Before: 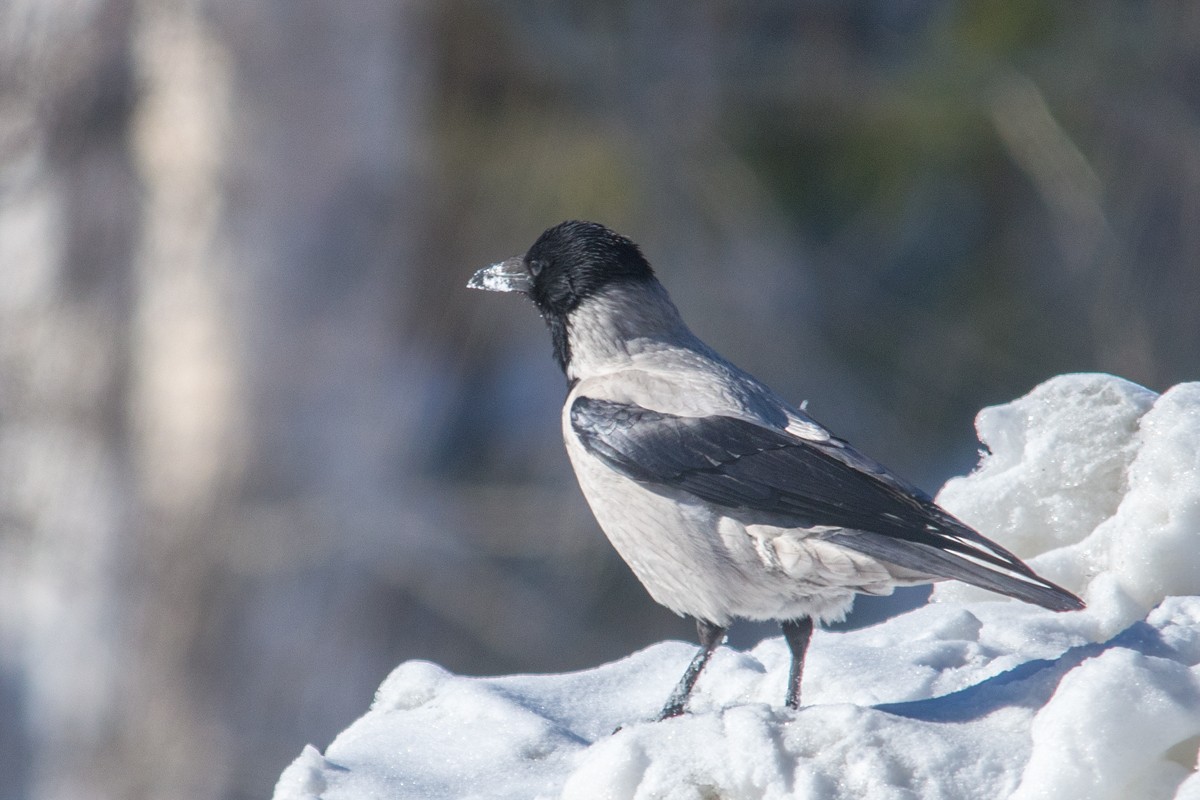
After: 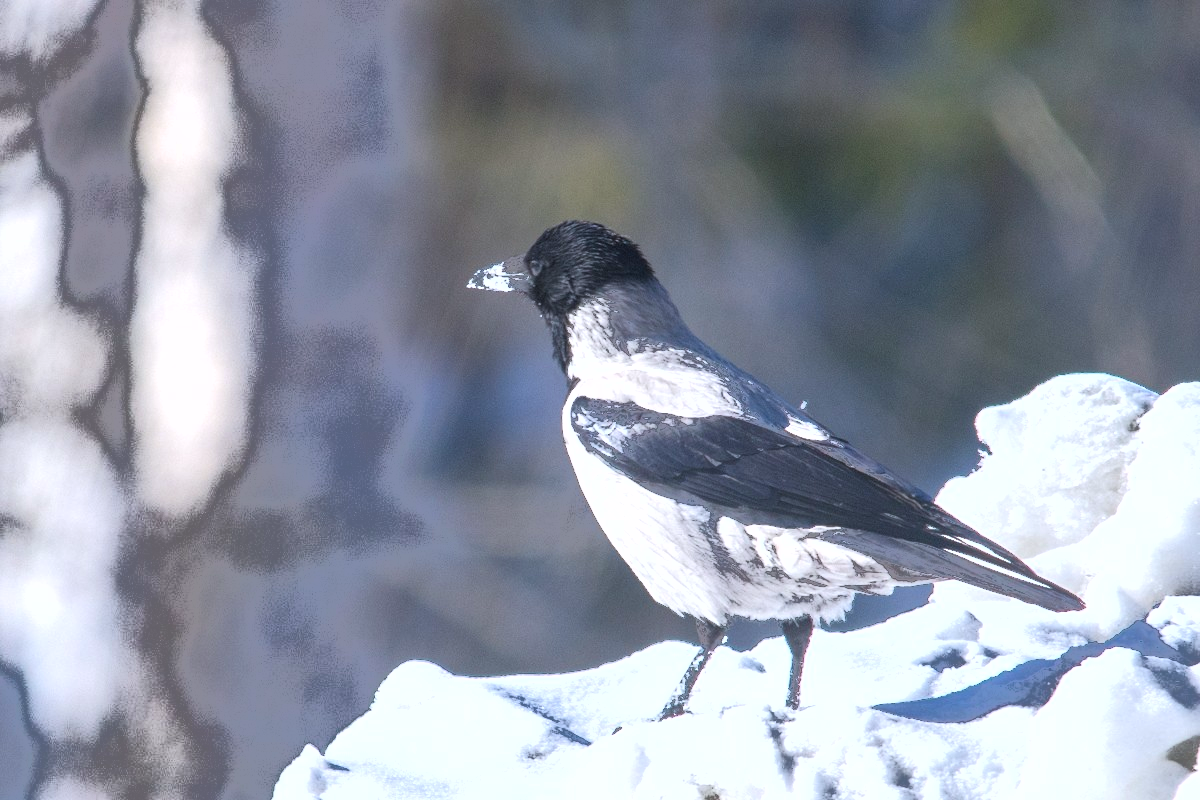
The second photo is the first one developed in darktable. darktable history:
levels: levels [0, 0.476, 0.951]
exposure: exposure 0.496 EV, compensate highlight preservation false
fill light: exposure -0.73 EV, center 0.69, width 2.2
white balance: red 0.984, blue 1.059
